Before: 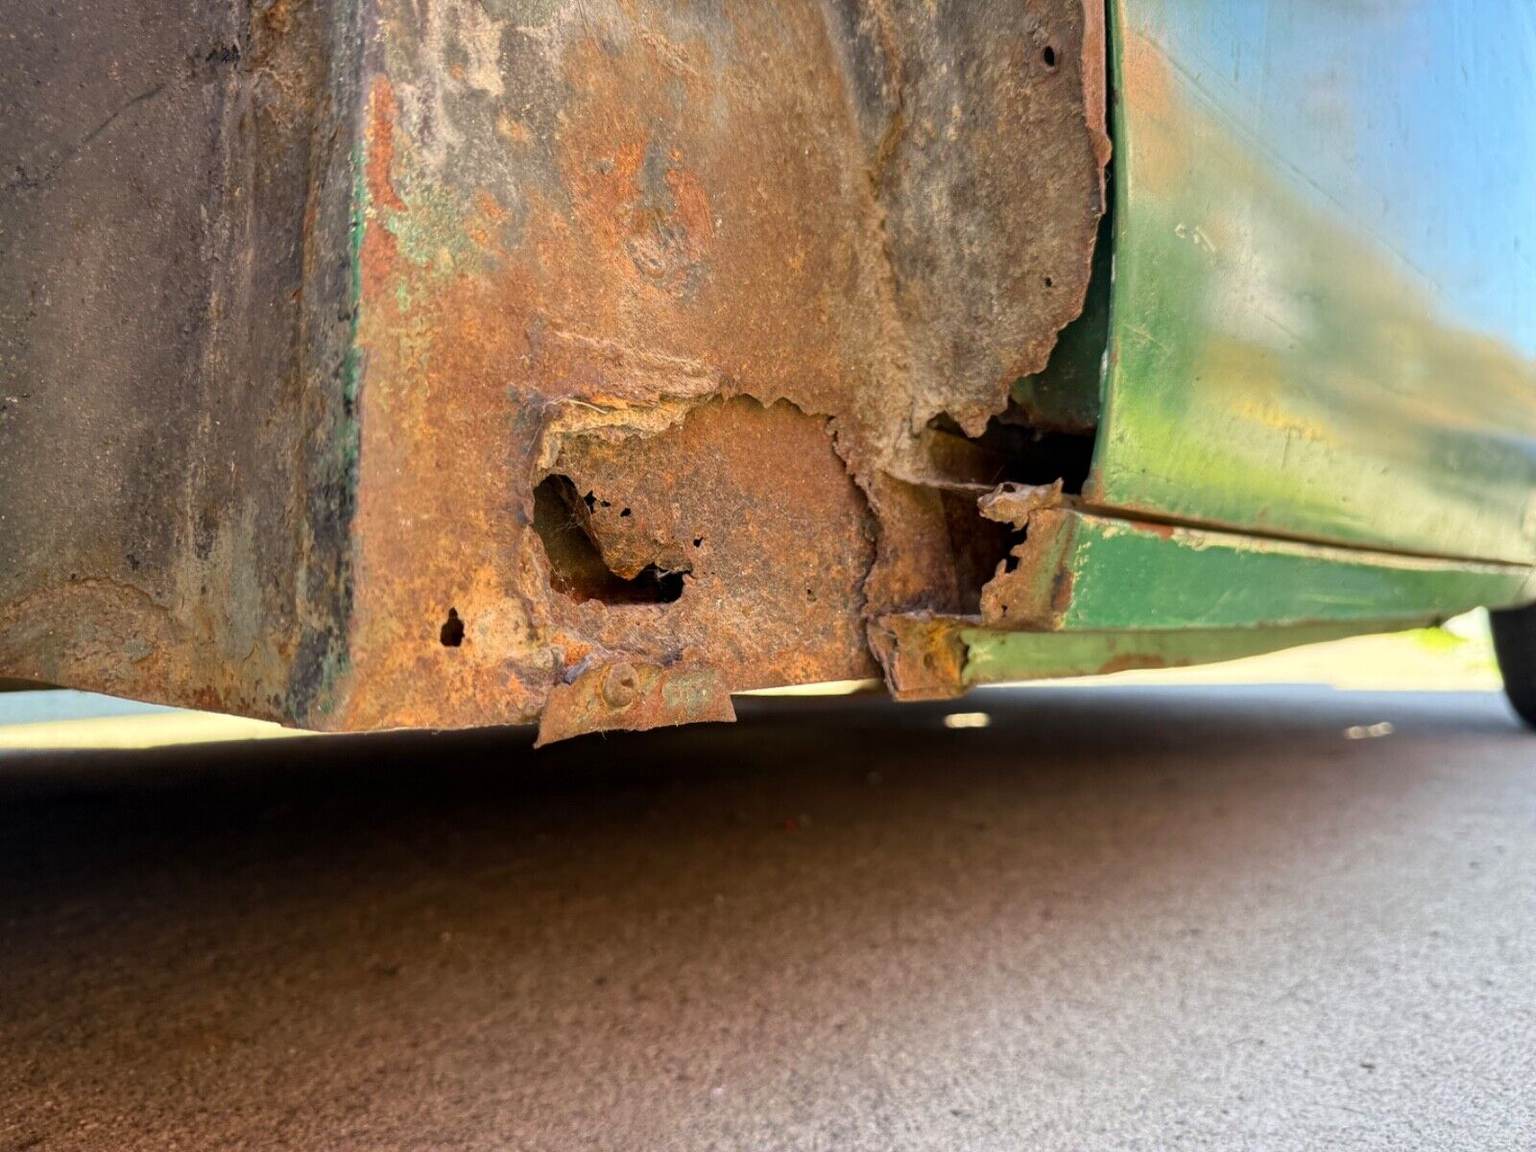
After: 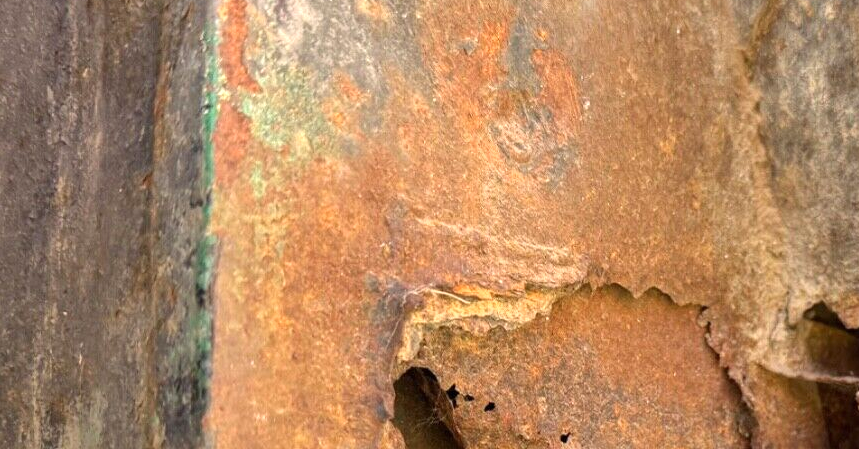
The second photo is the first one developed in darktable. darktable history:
exposure: black level correction 0, exposure 0.499 EV, compensate highlight preservation false
local contrast: mode bilateral grid, contrast 15, coarseness 37, detail 104%, midtone range 0.2
crop: left 10.13%, top 10.611%, right 36.16%, bottom 51.923%
